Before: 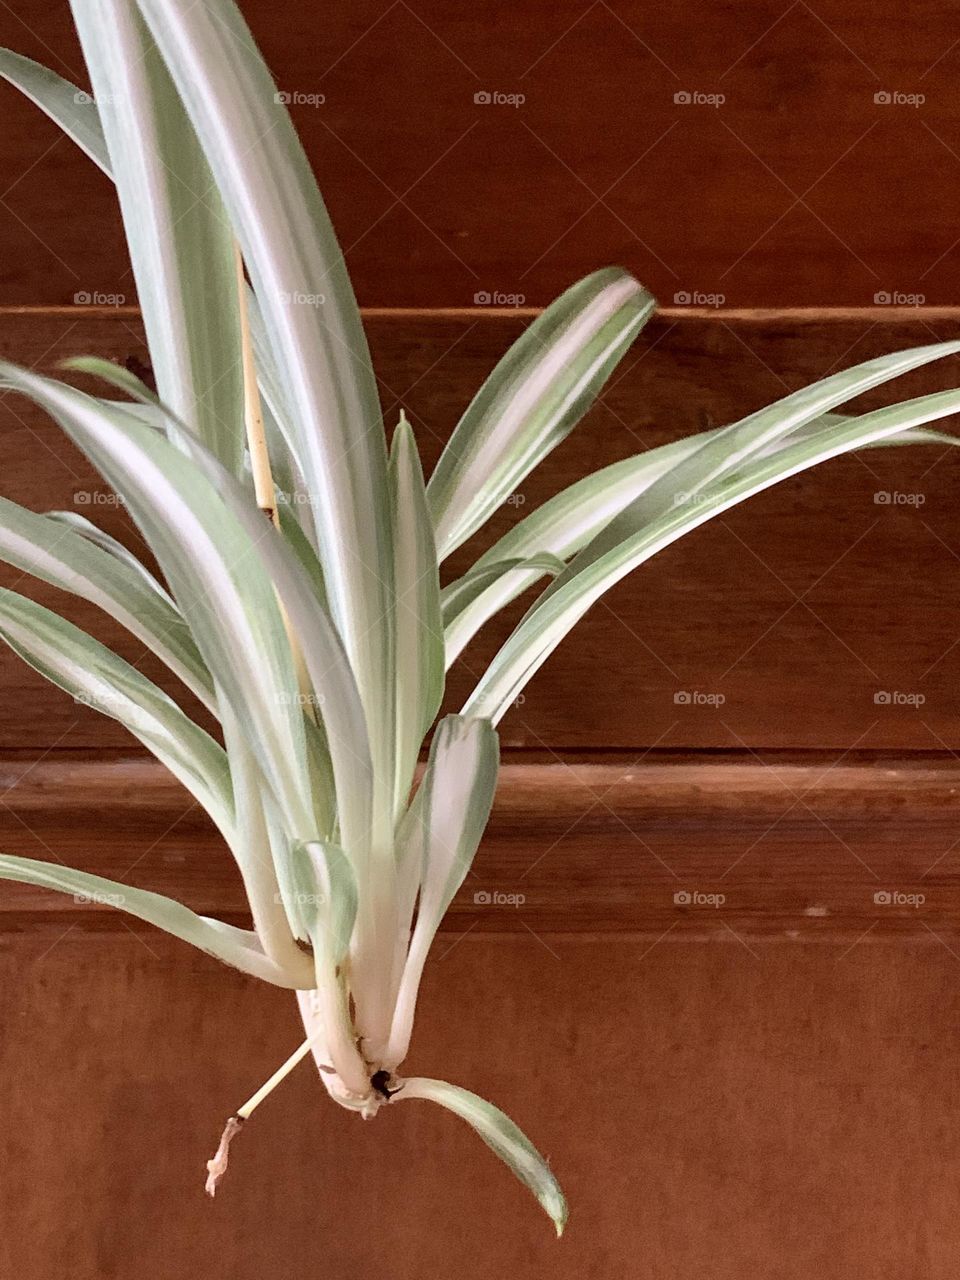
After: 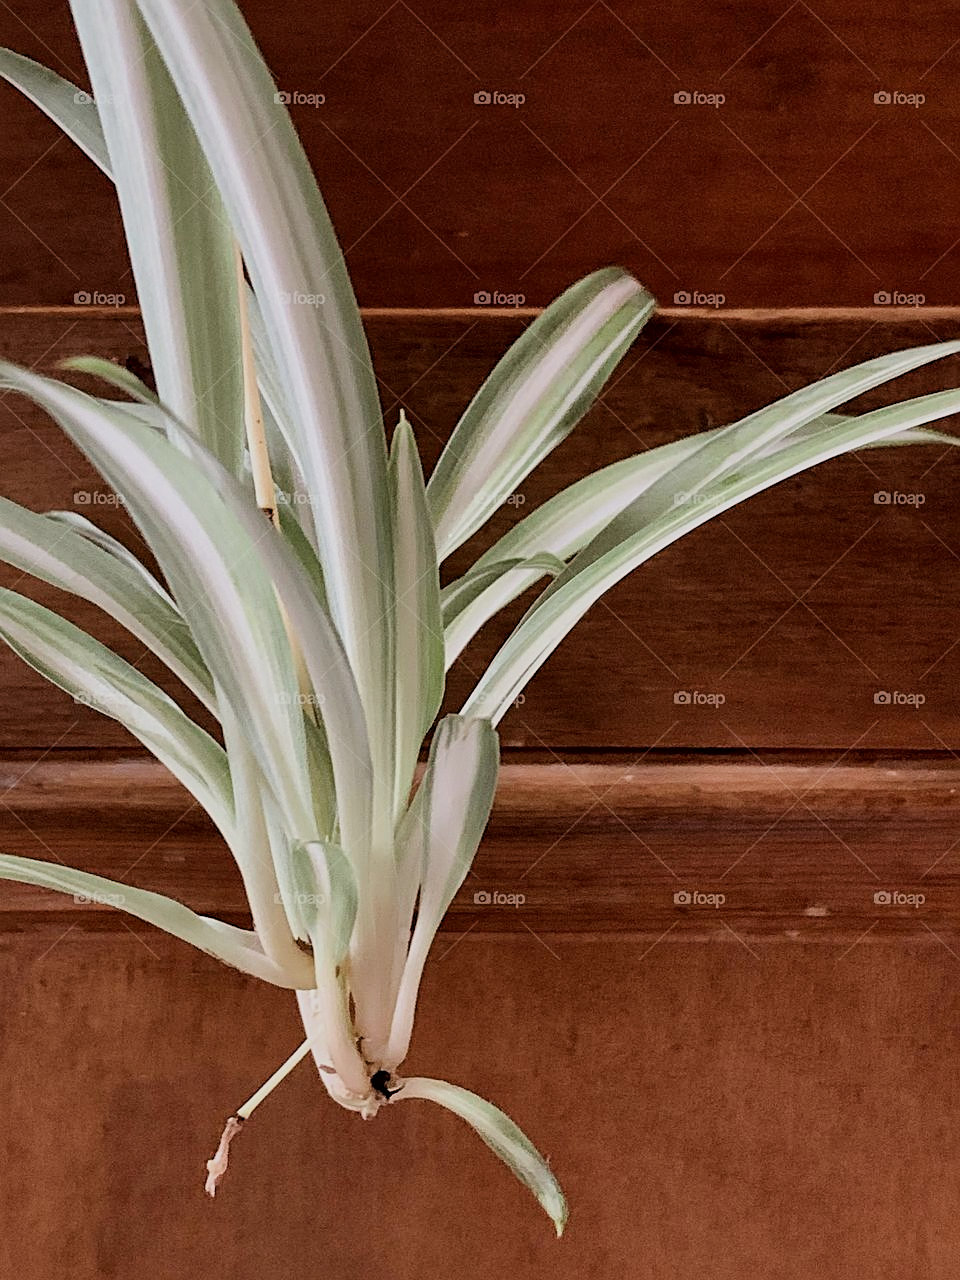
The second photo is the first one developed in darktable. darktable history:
local contrast: mode bilateral grid, contrast 20, coarseness 50, detail 119%, midtone range 0.2
sharpen: on, module defaults
filmic rgb: black relative exposure -7.65 EV, white relative exposure 4.56 EV, hardness 3.61, iterations of high-quality reconstruction 0
